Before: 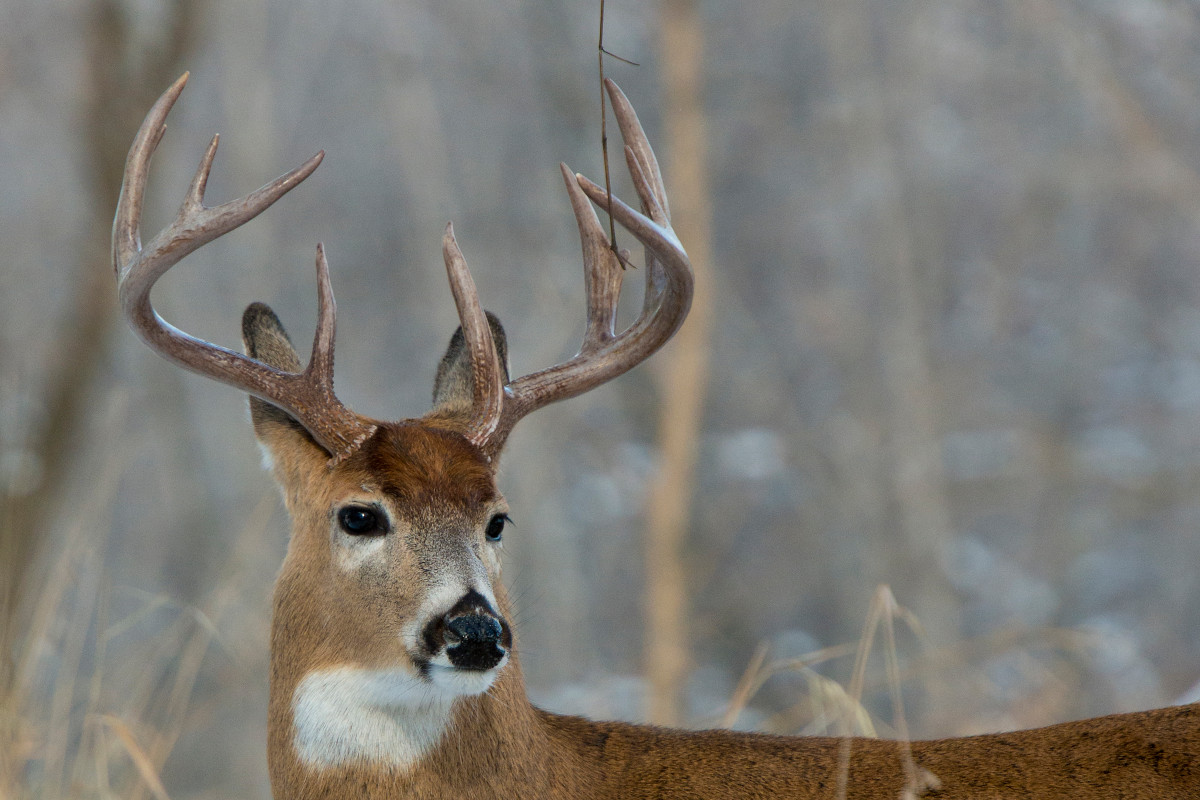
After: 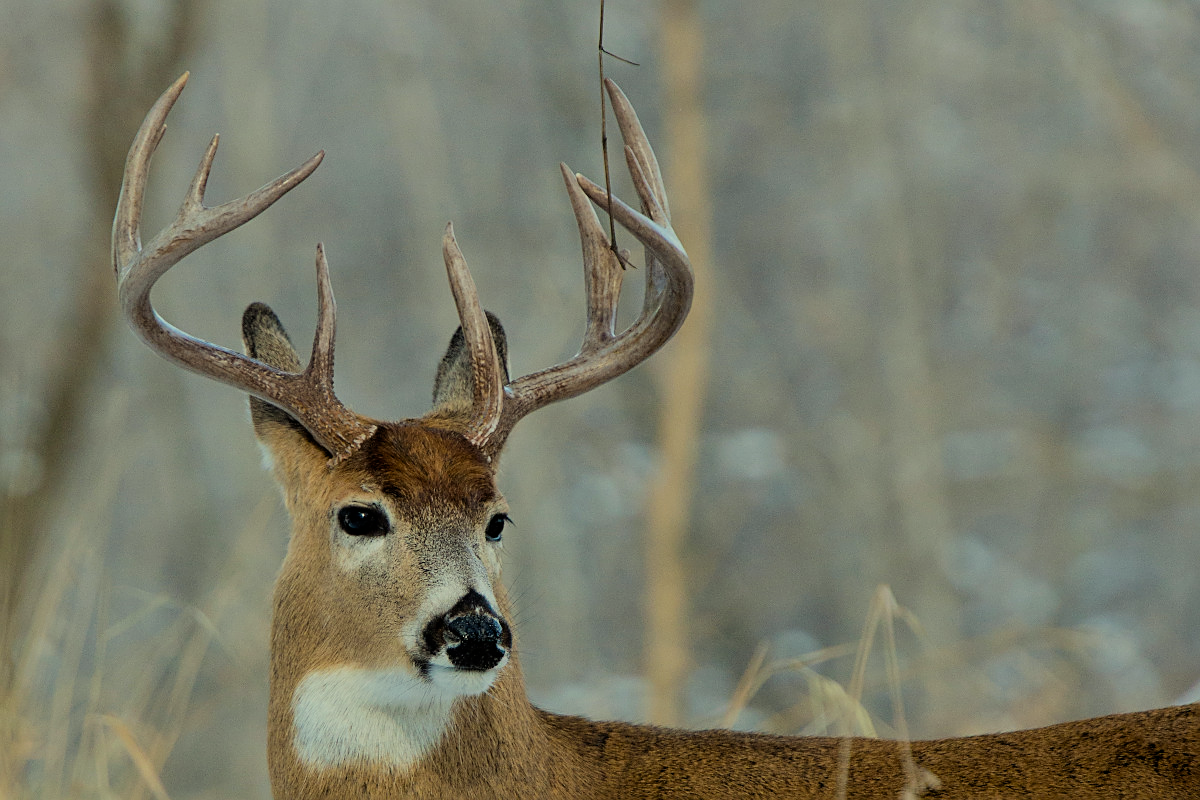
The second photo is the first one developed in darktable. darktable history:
filmic rgb: black relative exposure -7.65 EV, white relative exposure 4.56 EV, hardness 3.61, color science v6 (2022)
sharpen: radius 1.967
color correction: highlights a* -5.94, highlights b* 11.19
